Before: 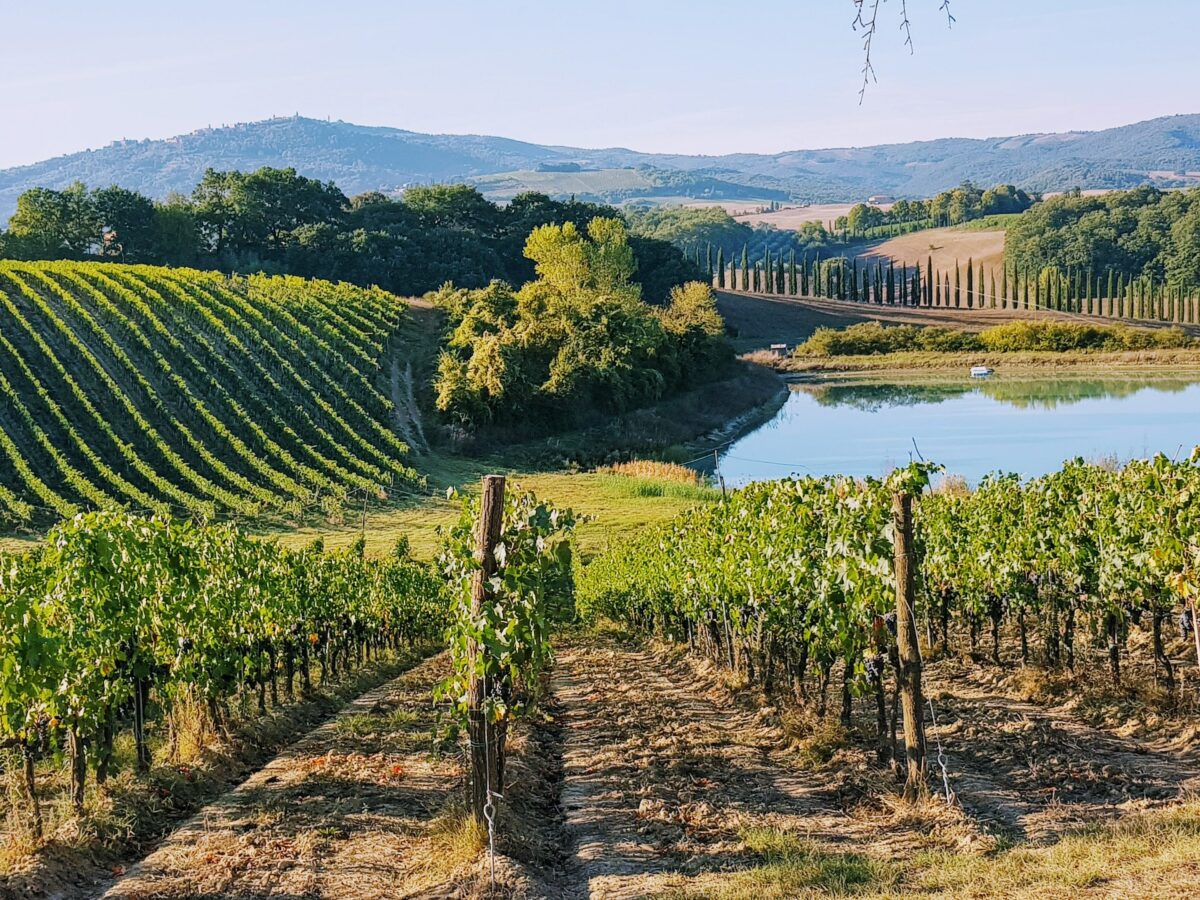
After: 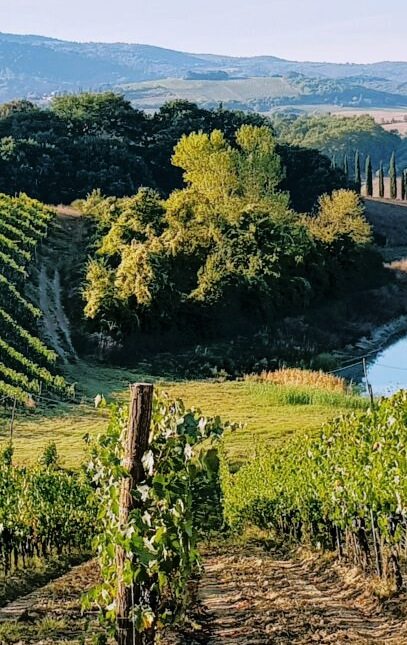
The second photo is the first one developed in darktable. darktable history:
tone equalizer: -8 EV -1.83 EV, -7 EV -1.17 EV, -6 EV -1.6 EV, smoothing diameter 2.06%, edges refinement/feathering 23.29, mask exposure compensation -1.57 EV, filter diffusion 5
crop and rotate: left 29.357%, top 10.25%, right 36.702%, bottom 18.057%
